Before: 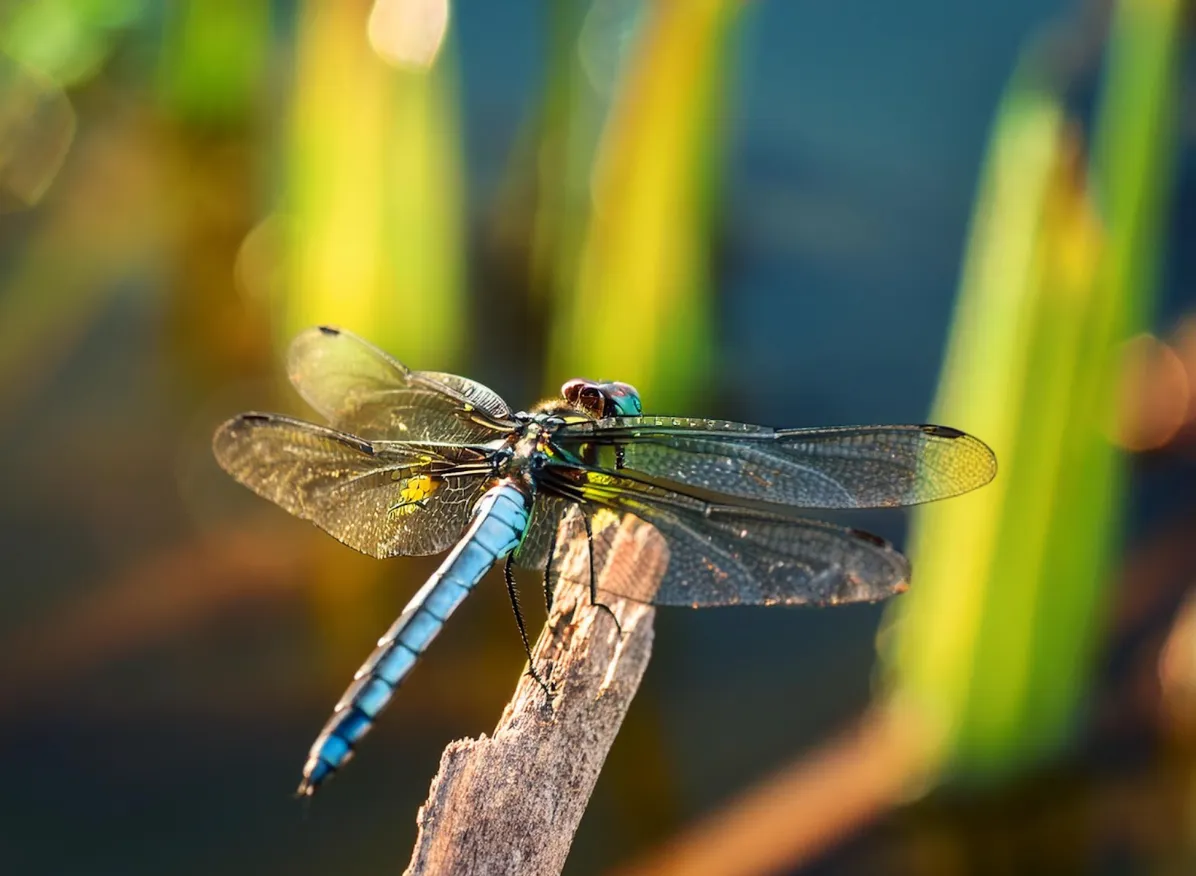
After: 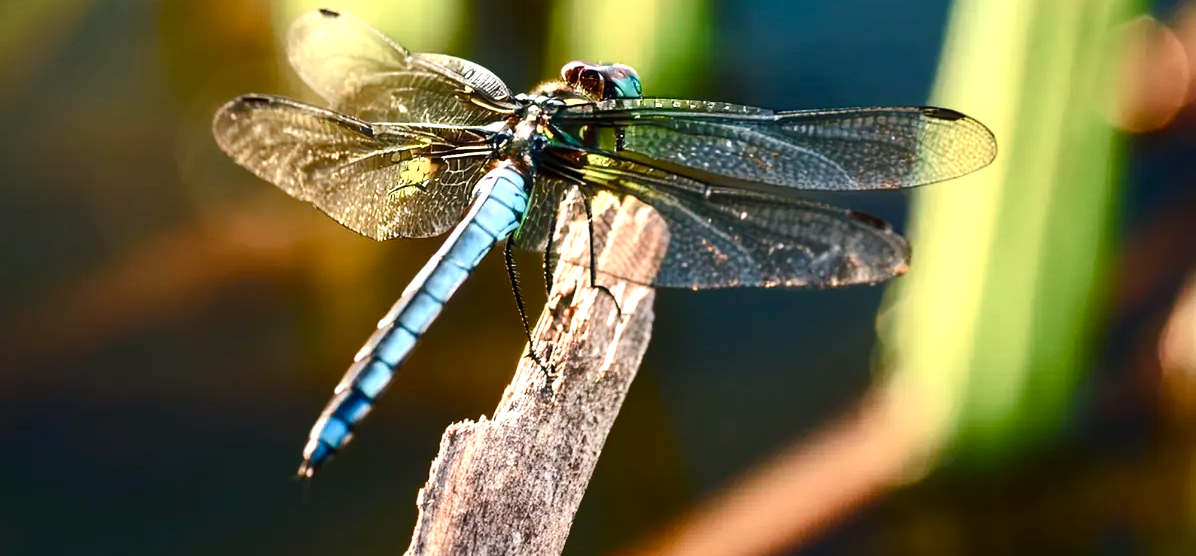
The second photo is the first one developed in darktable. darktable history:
crop and rotate: top 36.435%
tone equalizer: -8 EV -1.08 EV, -7 EV -1.01 EV, -6 EV -0.867 EV, -5 EV -0.578 EV, -3 EV 0.578 EV, -2 EV 0.867 EV, -1 EV 1.01 EV, +0 EV 1.08 EV, edges refinement/feathering 500, mask exposure compensation -1.57 EV, preserve details no
color balance rgb: shadows lift › chroma 1%, shadows lift › hue 113°, highlights gain › chroma 0.2%, highlights gain › hue 333°, perceptual saturation grading › global saturation 20%, perceptual saturation grading › highlights -50%, perceptual saturation grading › shadows 25%, contrast -10%
